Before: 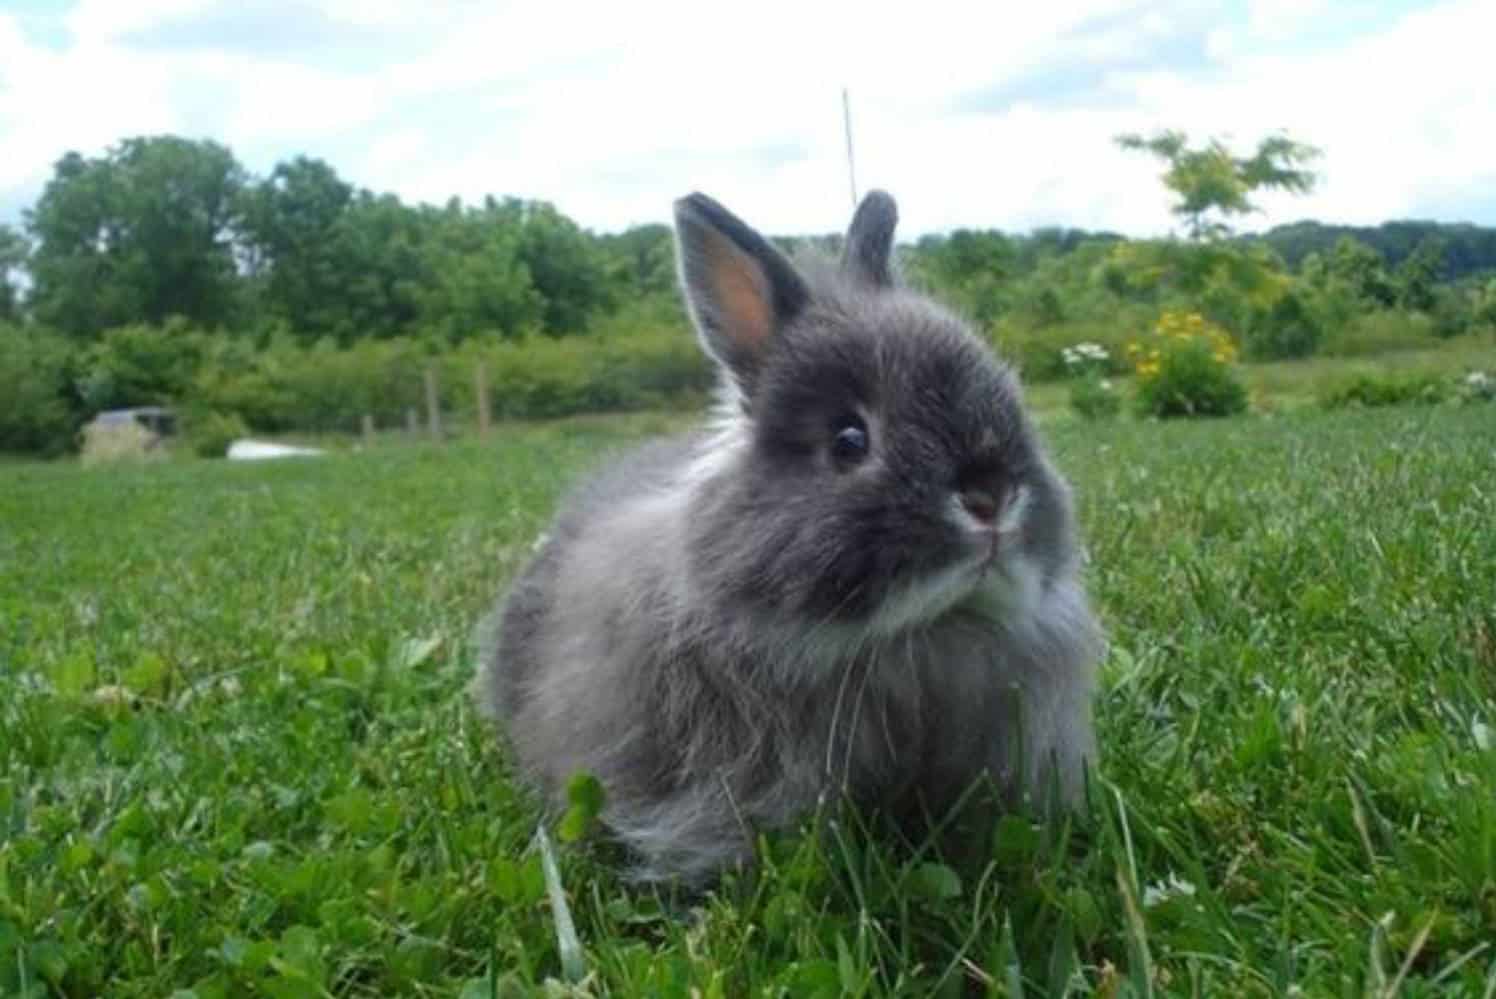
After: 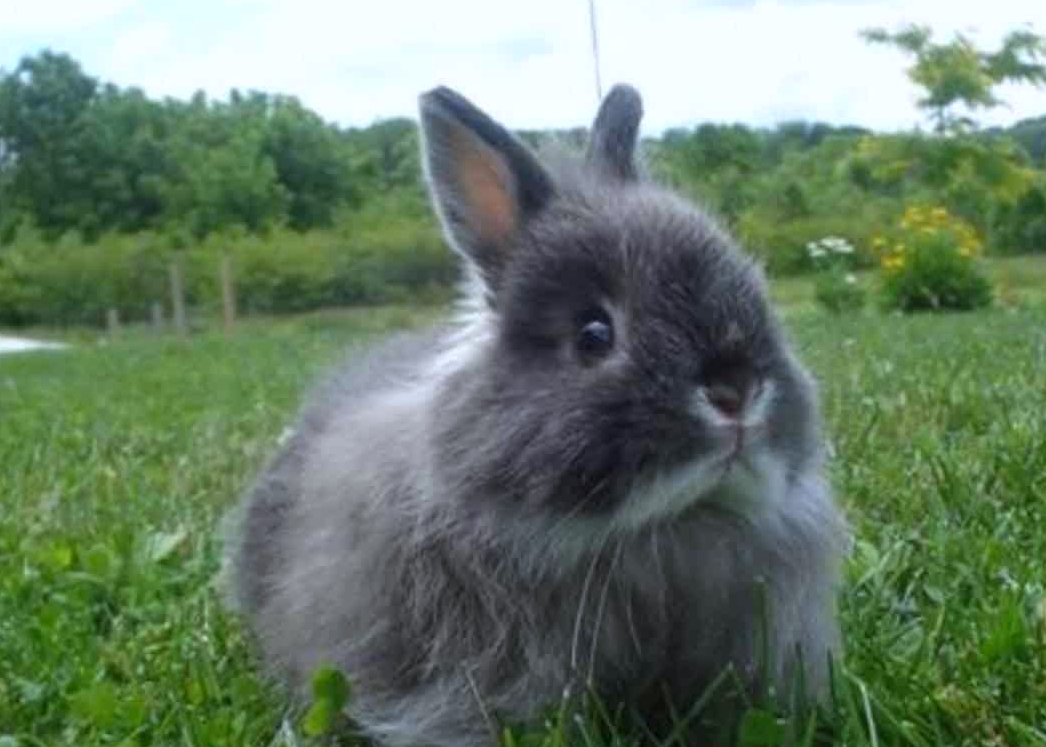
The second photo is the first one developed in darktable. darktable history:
crop and rotate: left 17.046%, top 10.659%, right 12.989%, bottom 14.553%
white balance: red 0.974, blue 1.044
